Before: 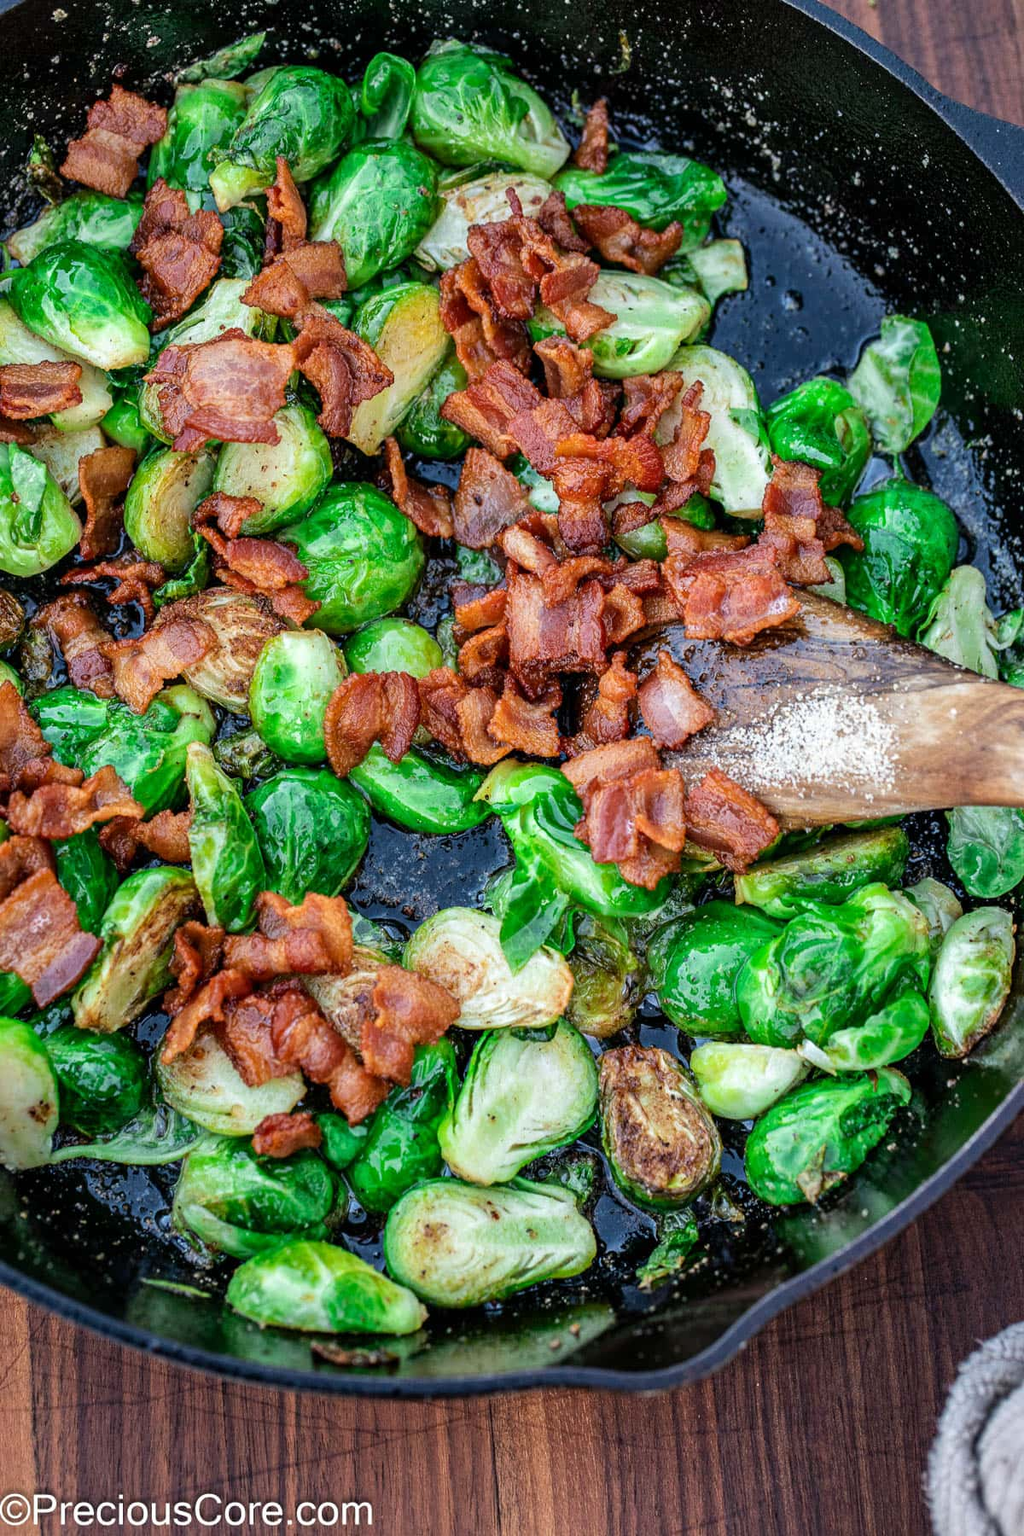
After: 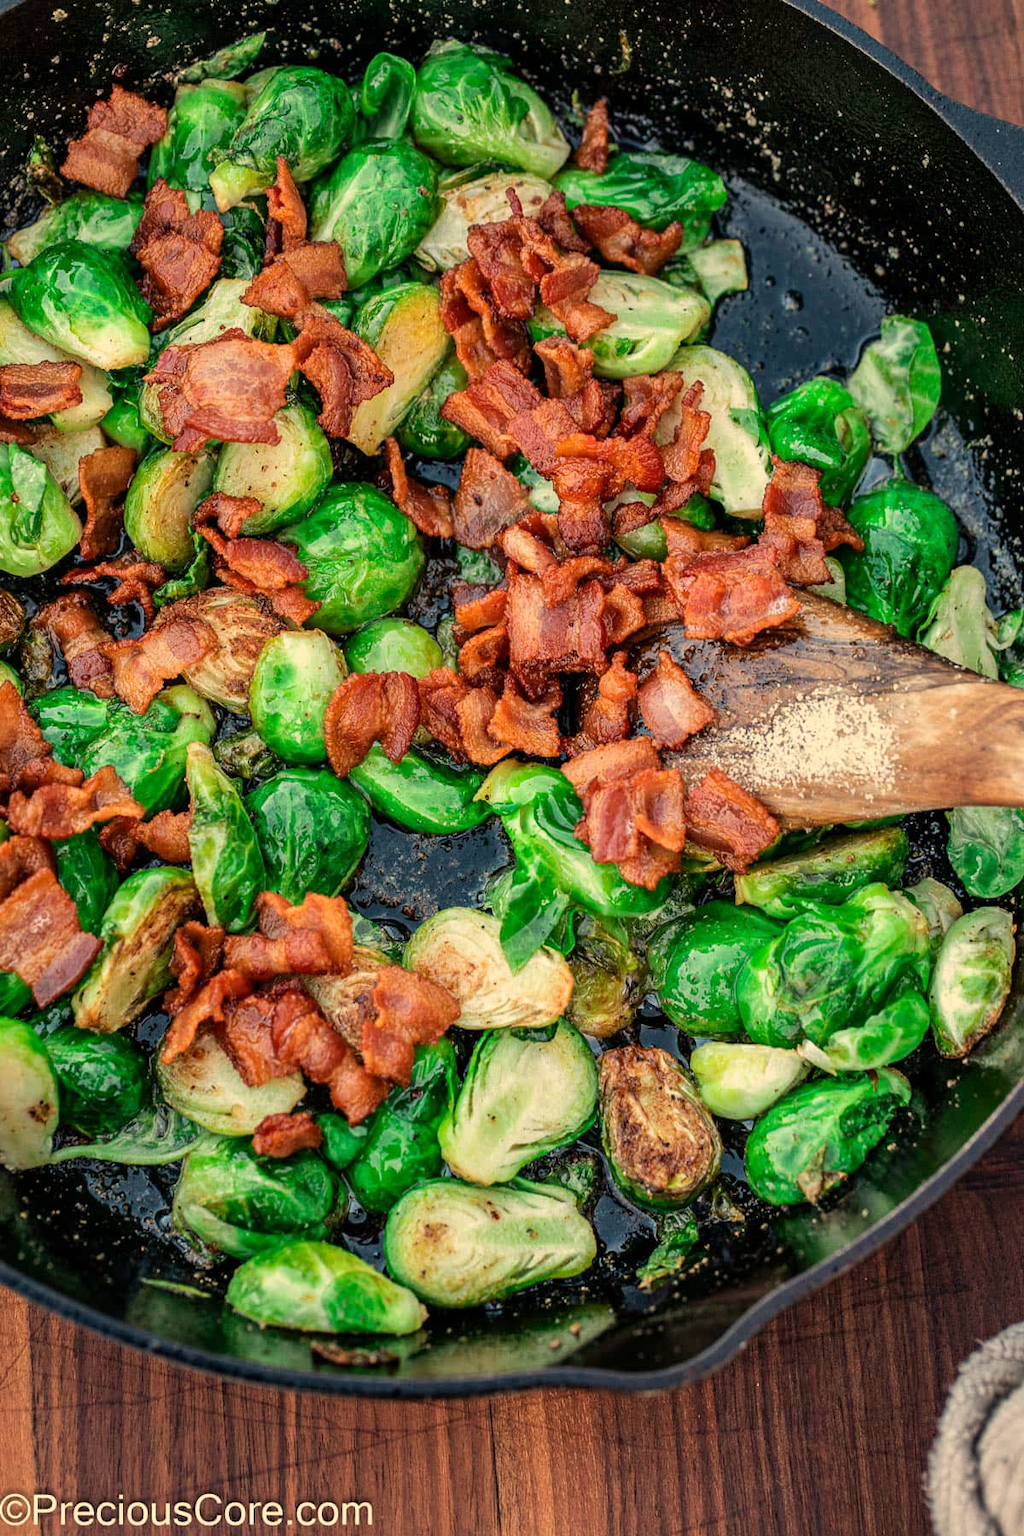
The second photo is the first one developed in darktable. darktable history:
exposure: exposure -0.153 EV, compensate highlight preservation false
white balance: red 1.138, green 0.996, blue 0.812
